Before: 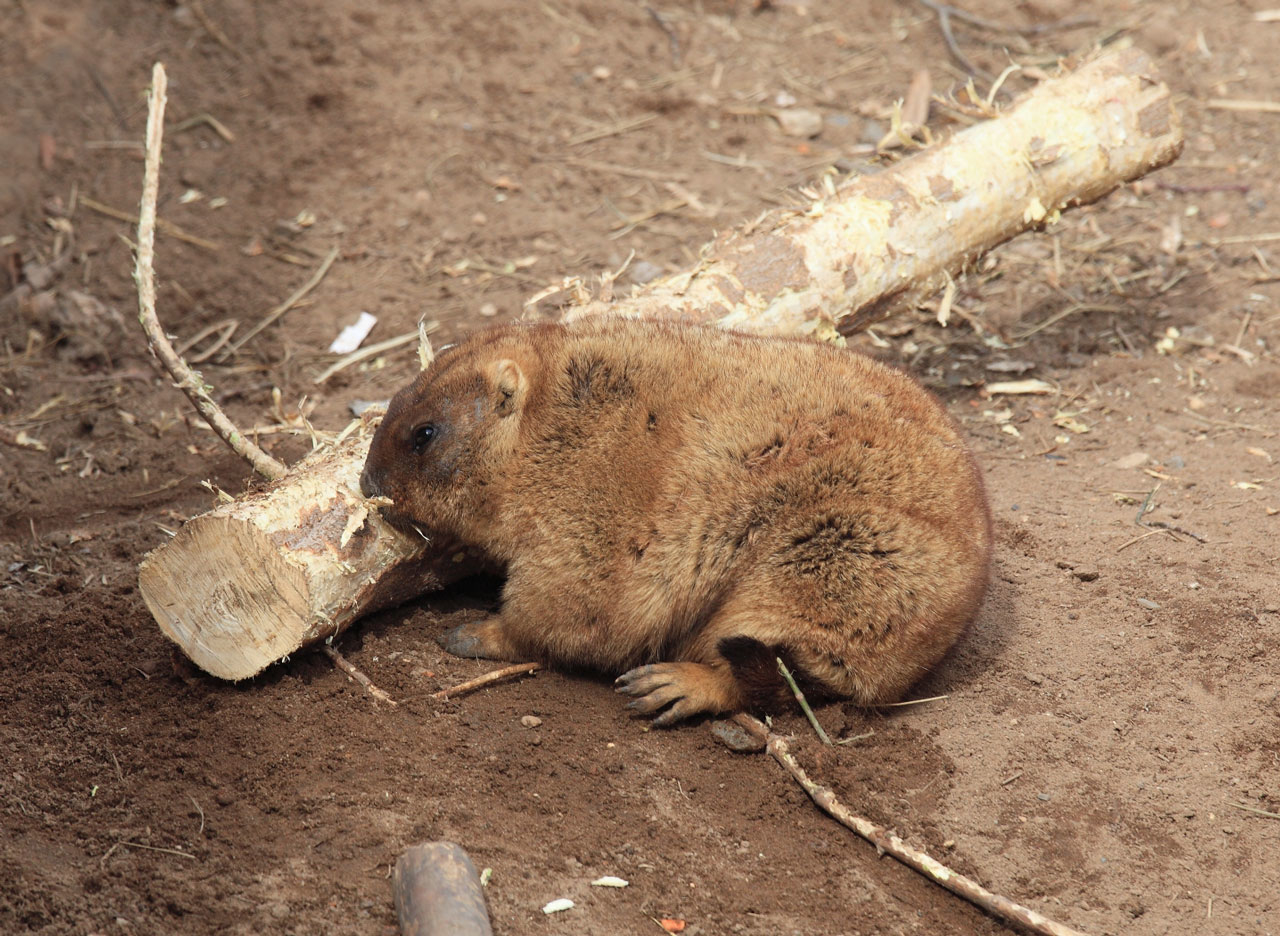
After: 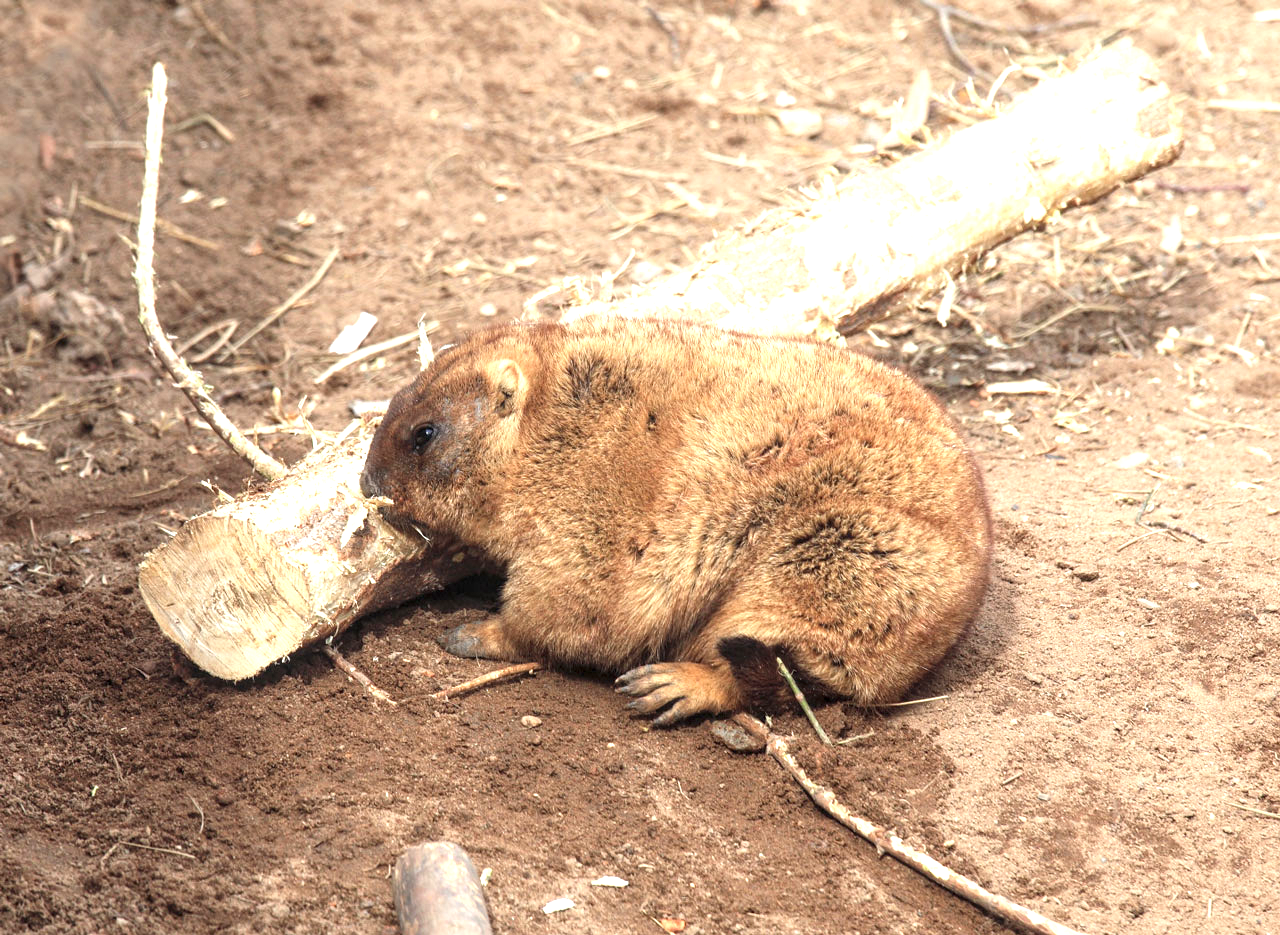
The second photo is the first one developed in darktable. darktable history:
local contrast: on, module defaults
exposure: black level correction 0, exposure 1.1 EV, compensate highlight preservation false
crop: bottom 0.072%
